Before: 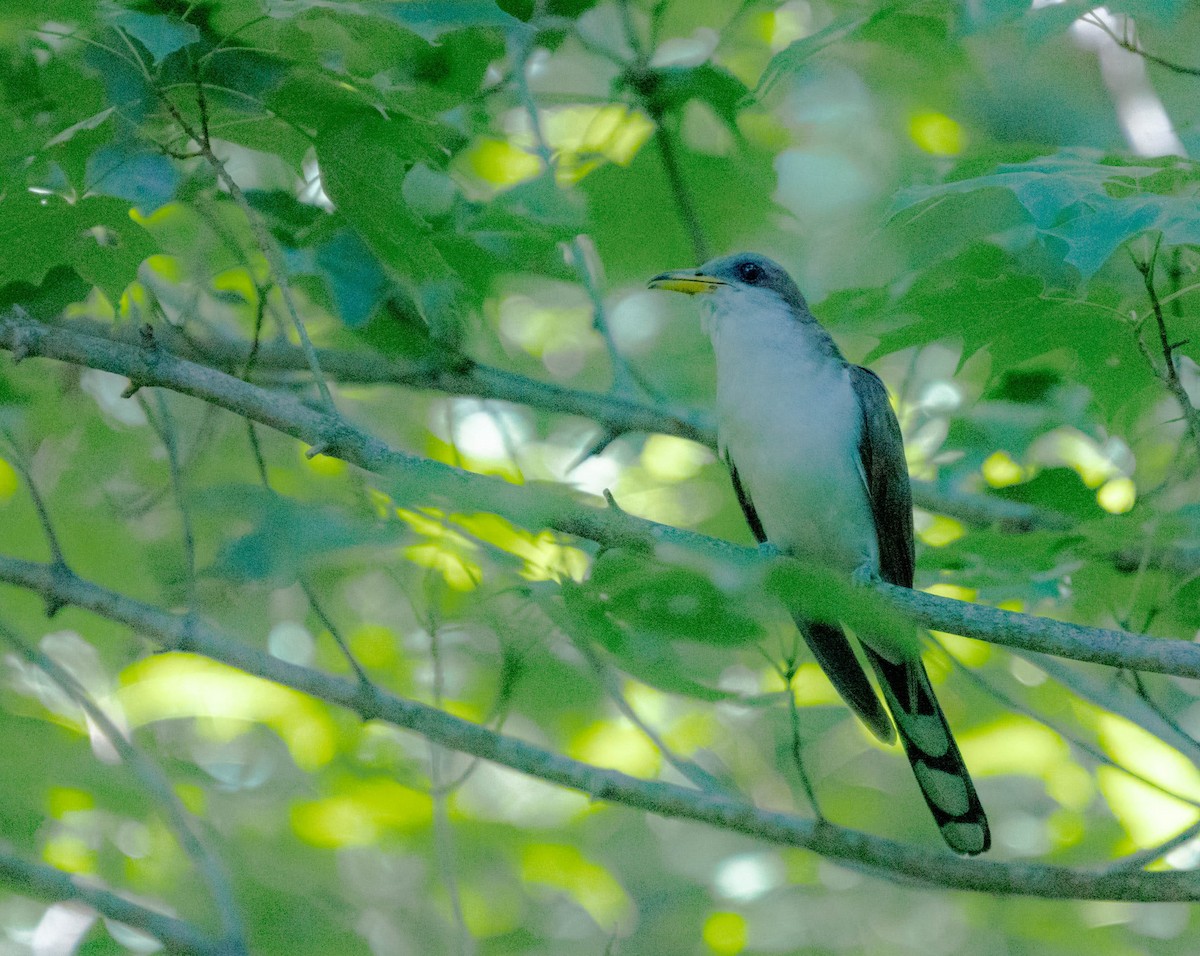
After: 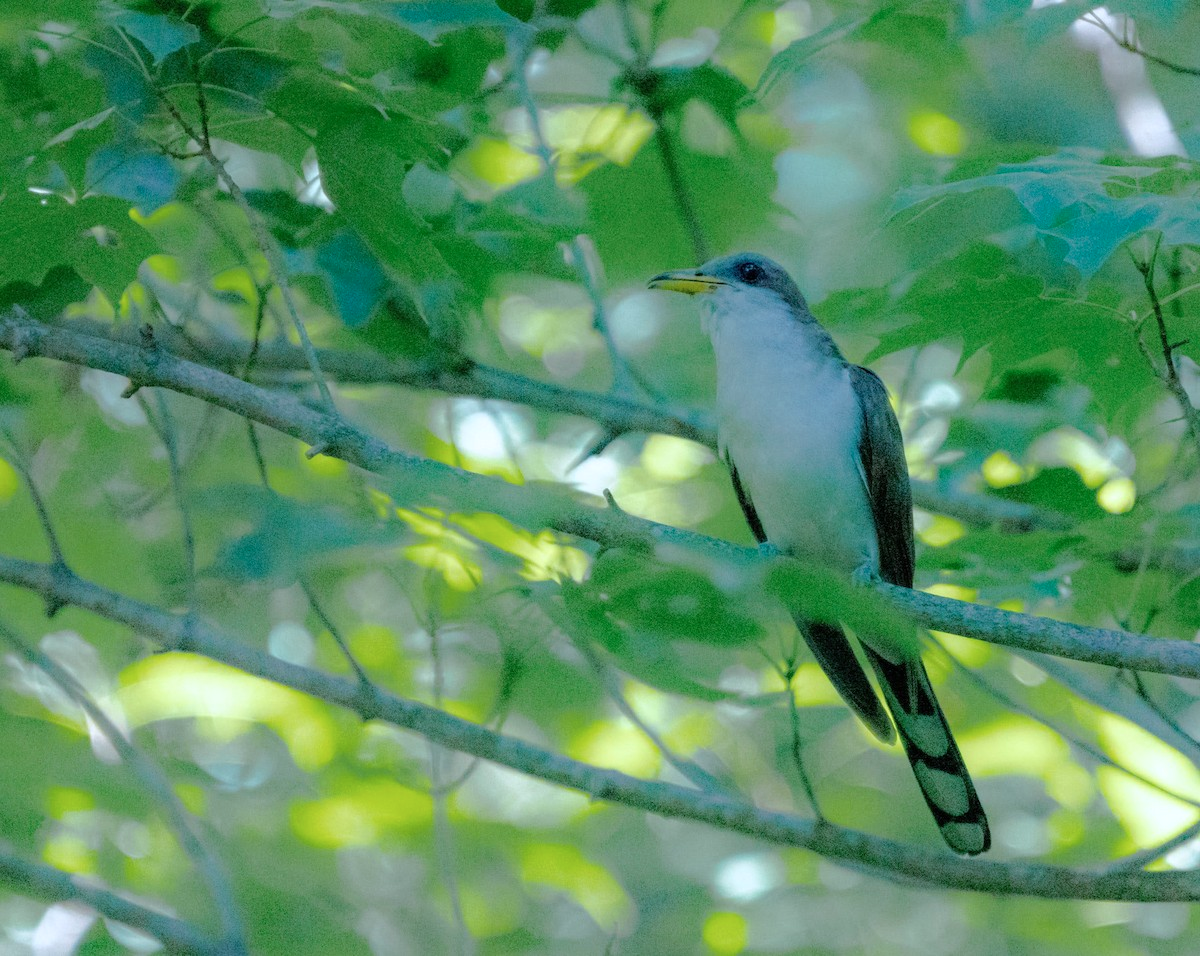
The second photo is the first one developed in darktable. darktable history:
color correction: highlights a* -0.717, highlights b* -9.08
